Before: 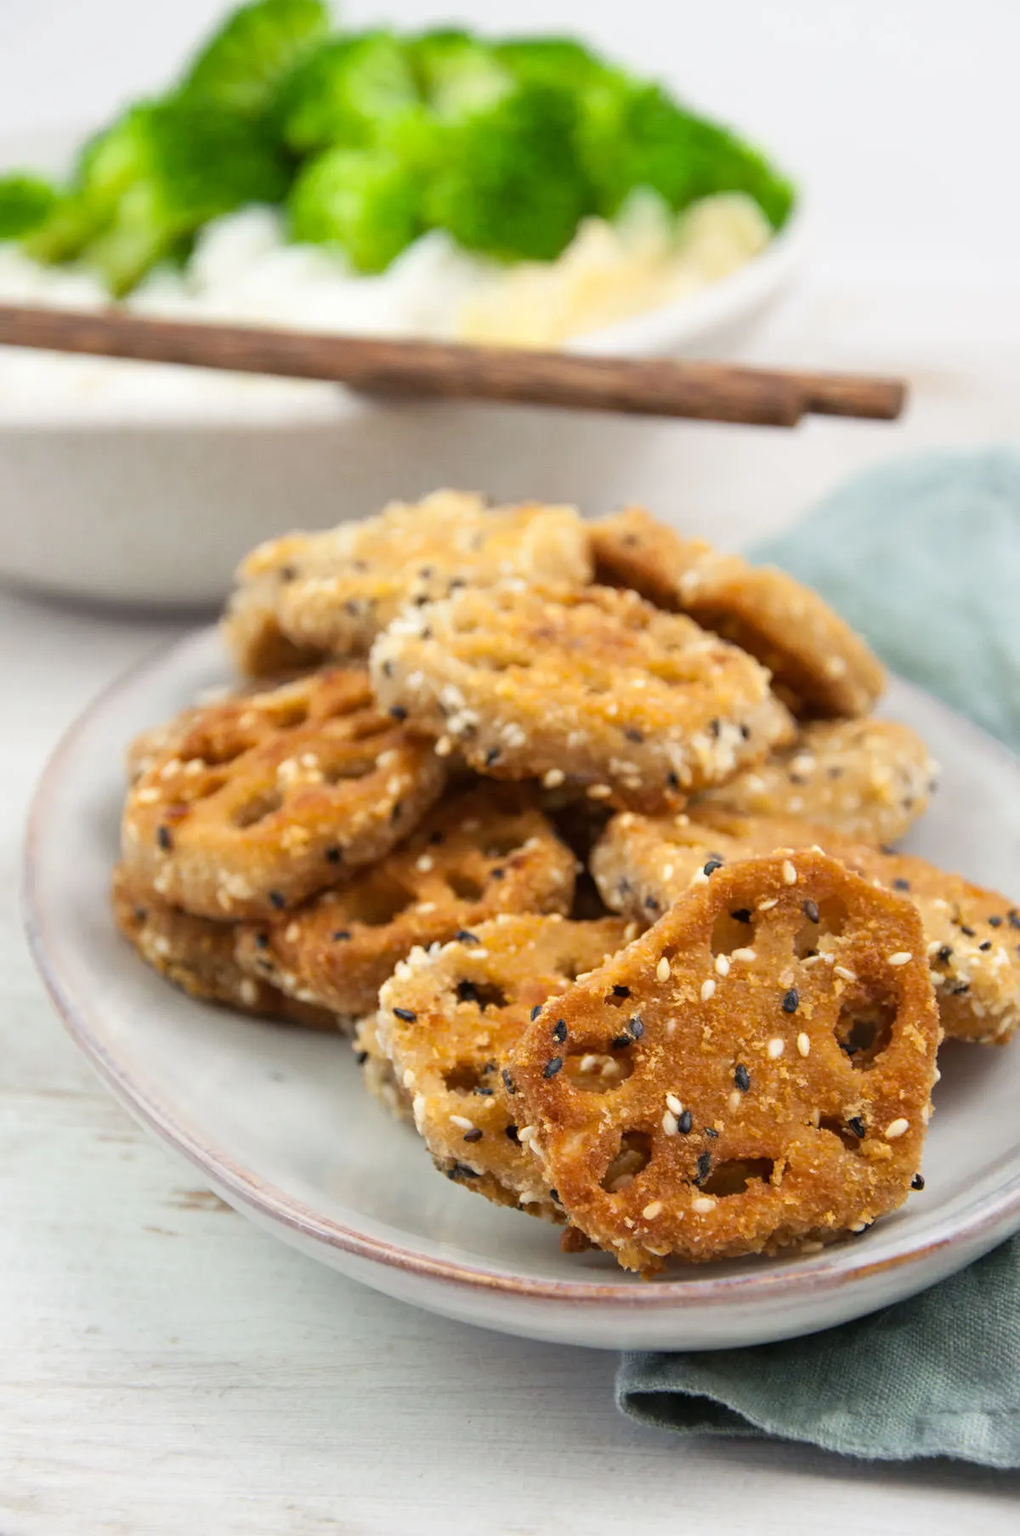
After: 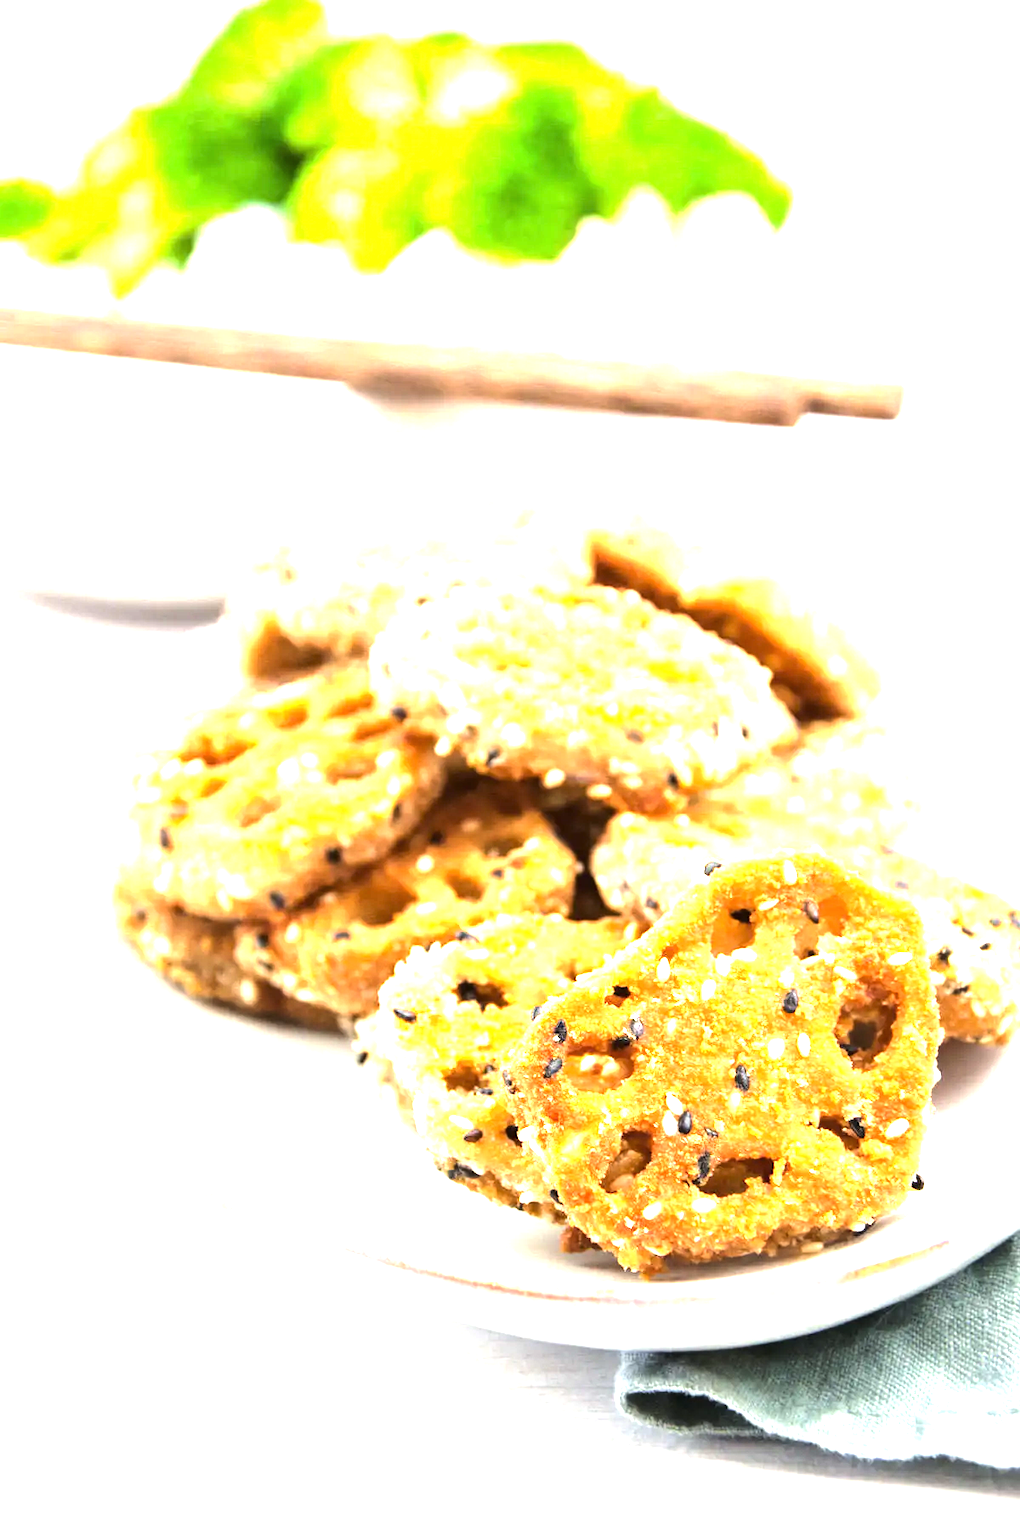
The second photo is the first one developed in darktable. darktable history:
exposure: black level correction 0, exposure 1.75 EV, compensate exposure bias true, compensate highlight preservation false
tone equalizer: -8 EV -0.75 EV, -7 EV -0.7 EV, -6 EV -0.6 EV, -5 EV -0.4 EV, -3 EV 0.4 EV, -2 EV 0.6 EV, -1 EV 0.7 EV, +0 EV 0.75 EV, edges refinement/feathering 500, mask exposure compensation -1.57 EV, preserve details no
